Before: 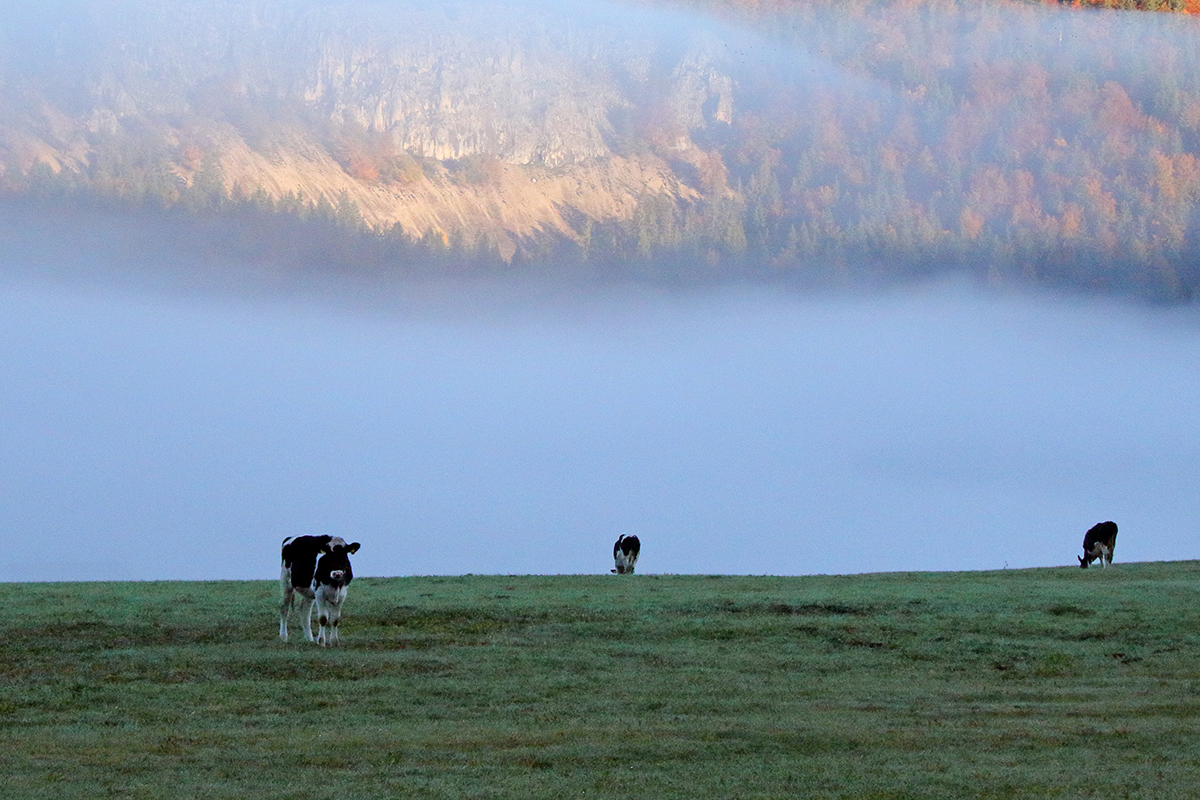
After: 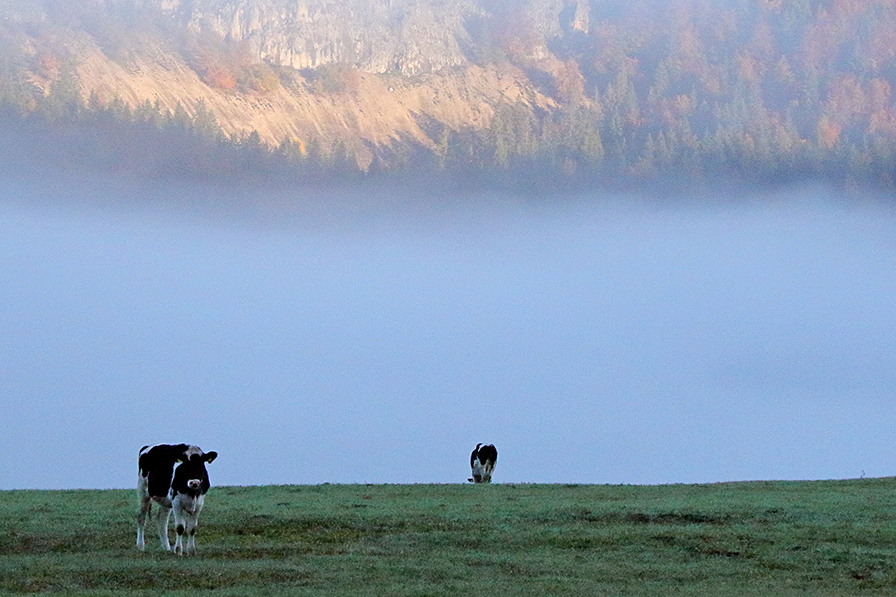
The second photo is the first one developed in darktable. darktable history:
crop and rotate: left 11.979%, top 11.402%, right 13.284%, bottom 13.861%
sharpen: amount 0.203
